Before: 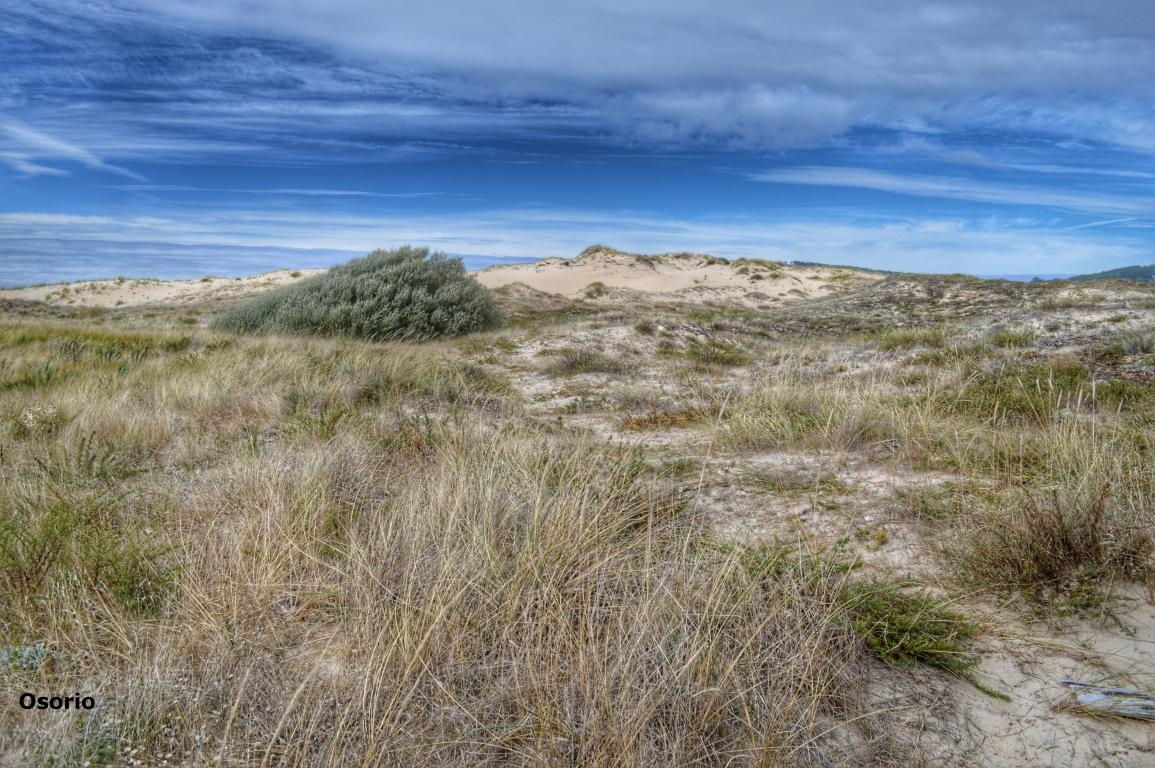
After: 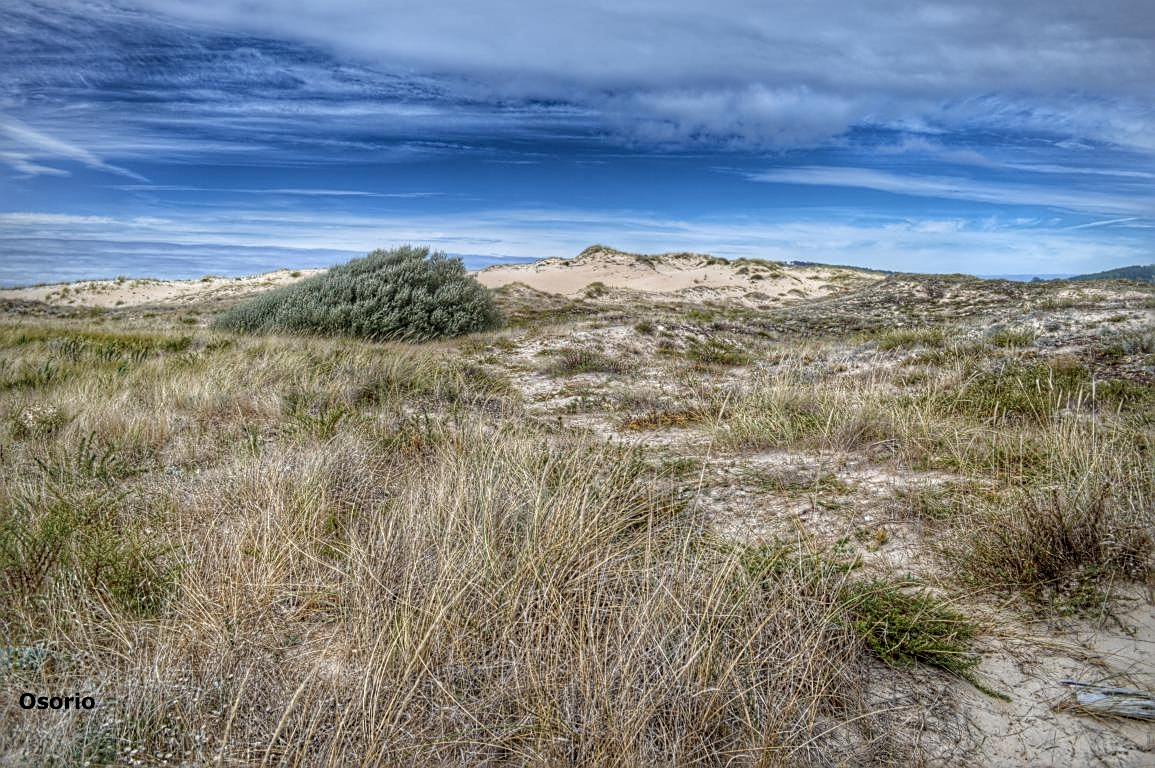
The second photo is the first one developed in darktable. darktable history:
sharpen: on, module defaults
vignetting: brightness -0.179, saturation -0.3, unbound false
local contrast: on, module defaults
